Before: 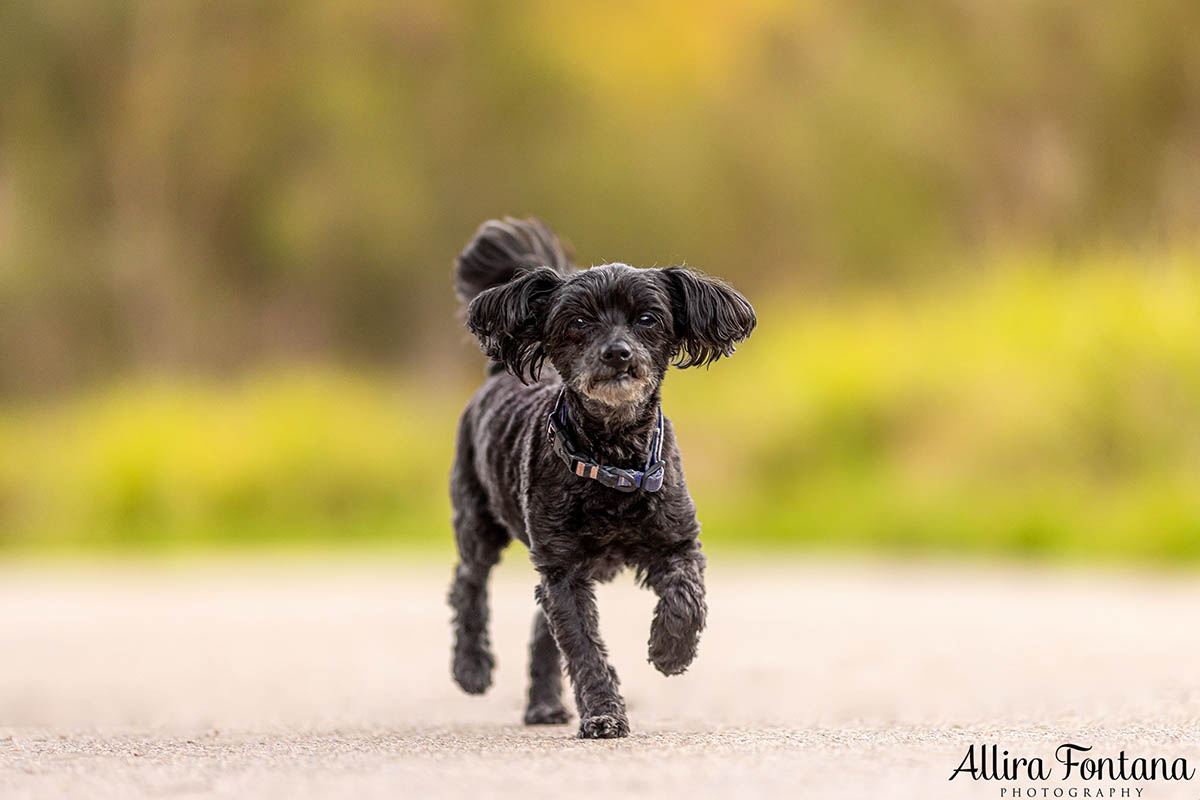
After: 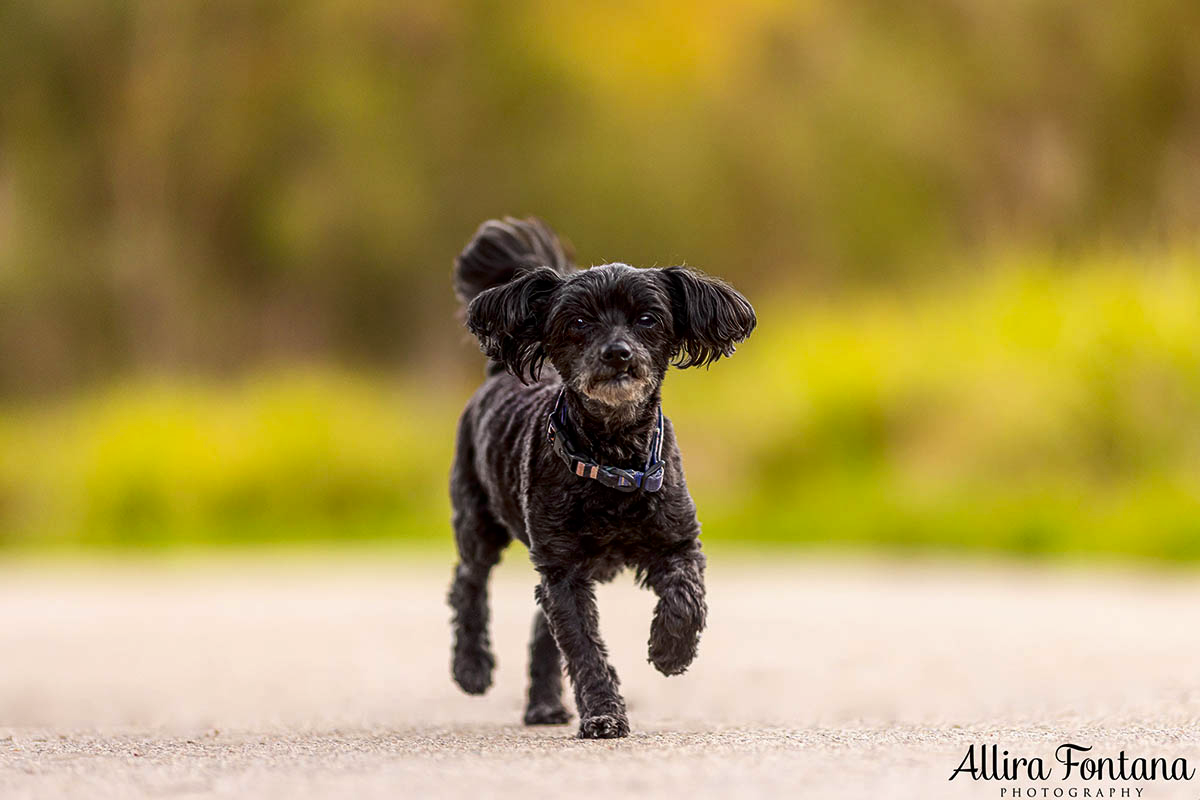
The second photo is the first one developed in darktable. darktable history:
exposure: exposure -0.021 EV, compensate highlight preservation false
contrast brightness saturation: contrast 0.07, brightness -0.14, saturation 0.11
